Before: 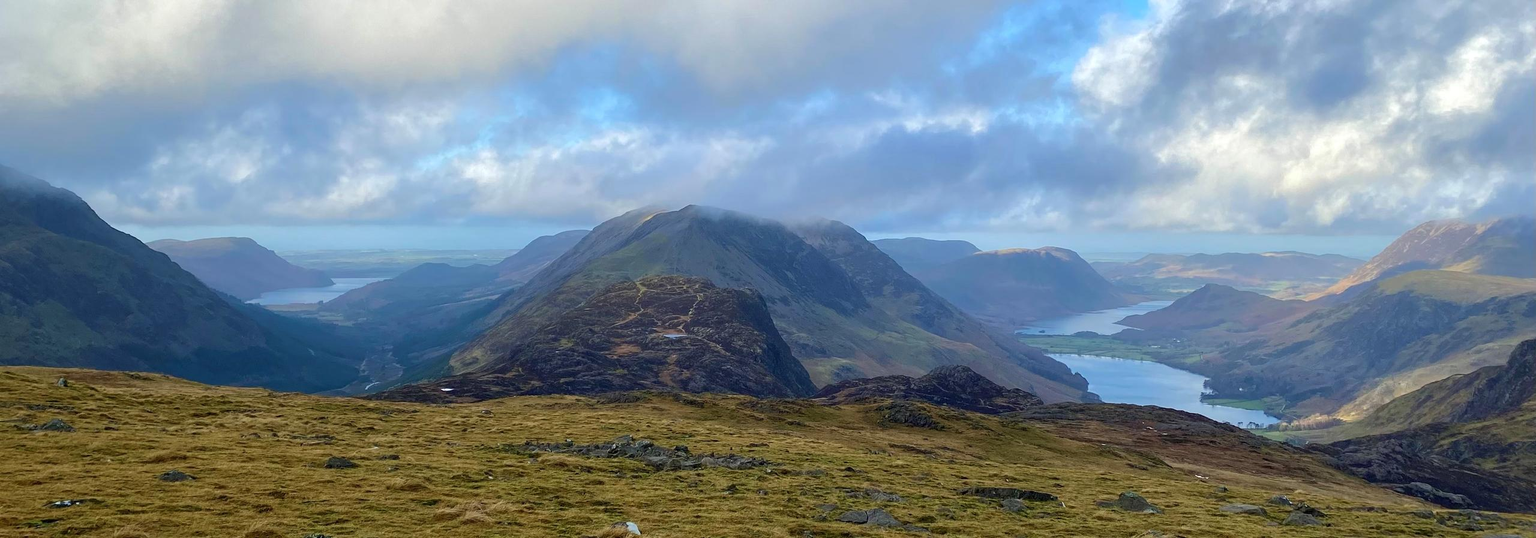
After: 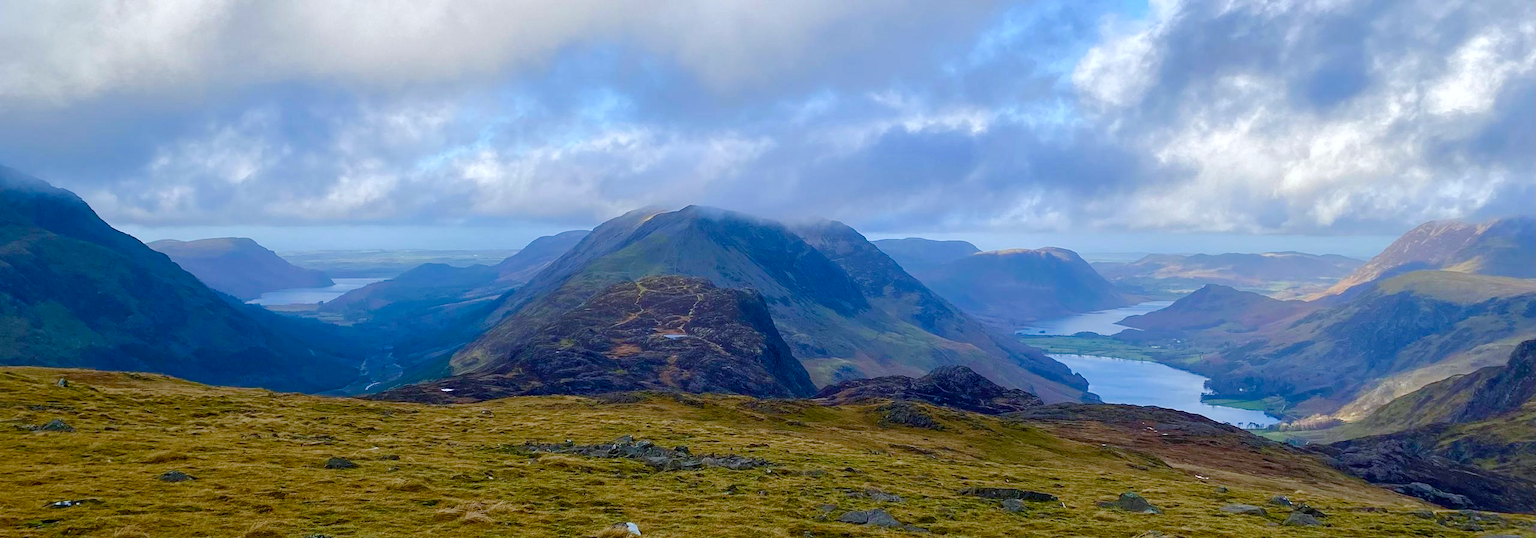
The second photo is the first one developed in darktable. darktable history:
color balance rgb: perceptual saturation grading › global saturation 24.689%, perceptual saturation grading › highlights -50.844%, perceptual saturation grading › mid-tones 18.919%, perceptual saturation grading › shadows 62.148%, global vibrance 20%
color calibration: illuminant as shot in camera, x 0.358, y 0.373, temperature 4628.91 K, gamut compression 2.99
